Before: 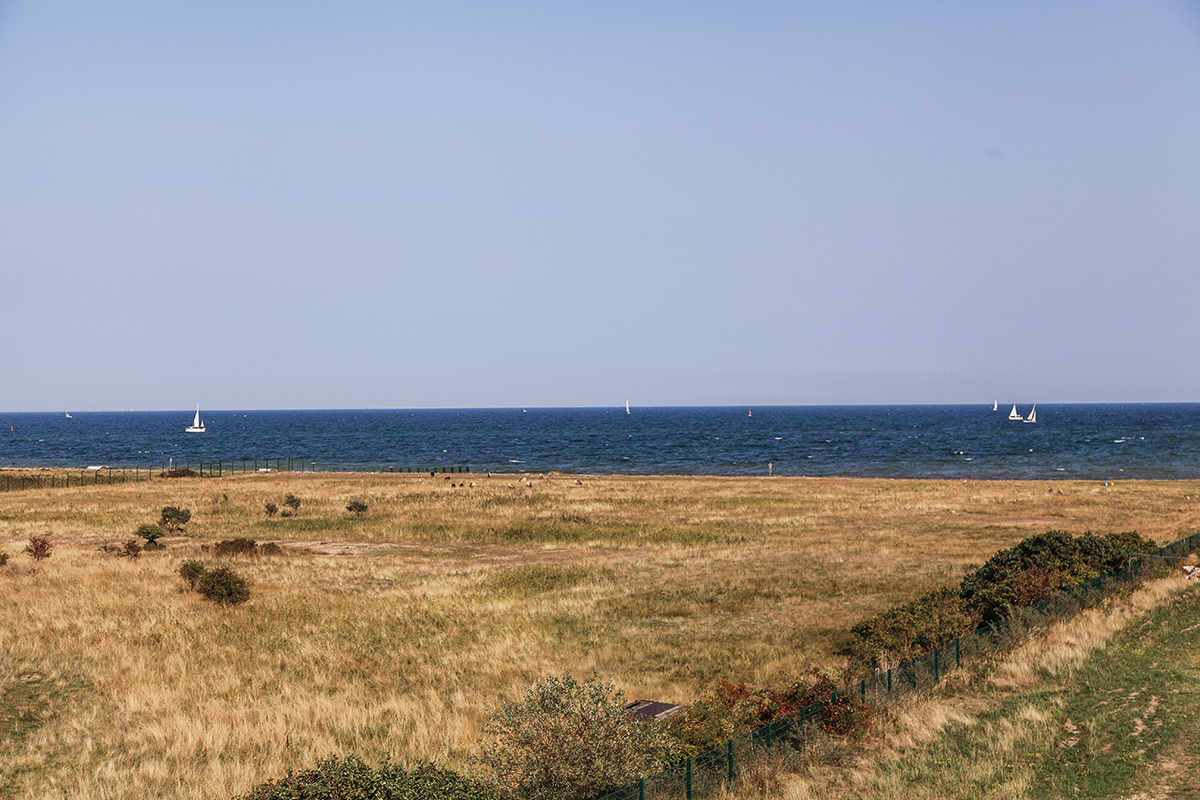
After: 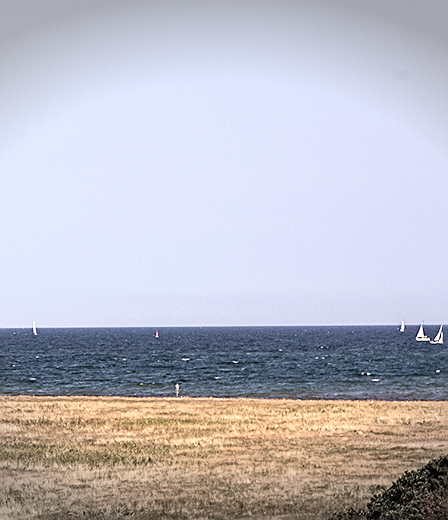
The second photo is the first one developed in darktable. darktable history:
sharpen: on, module defaults
crop and rotate: left 49.485%, top 10.109%, right 13.105%, bottom 24.845%
haze removal: compatibility mode true, adaptive false
tone curve: curves: ch0 [(0.013, 0) (0.061, 0.068) (0.239, 0.256) (0.502, 0.505) (0.683, 0.676) (0.761, 0.773) (0.858, 0.858) (0.987, 0.945)]; ch1 [(0, 0) (0.172, 0.123) (0.304, 0.288) (0.414, 0.44) (0.472, 0.473) (0.502, 0.508) (0.521, 0.528) (0.583, 0.595) (0.654, 0.673) (0.728, 0.761) (1, 1)]; ch2 [(0, 0) (0.411, 0.424) (0.485, 0.476) (0.502, 0.502) (0.553, 0.557) (0.57, 0.576) (1, 1)], color space Lab, independent channels, preserve colors none
exposure: exposure 0.824 EV, compensate highlight preservation false
contrast brightness saturation: contrast 0.096, saturation -0.37
vignetting: fall-off start 99.45%, width/height ratio 1.309
